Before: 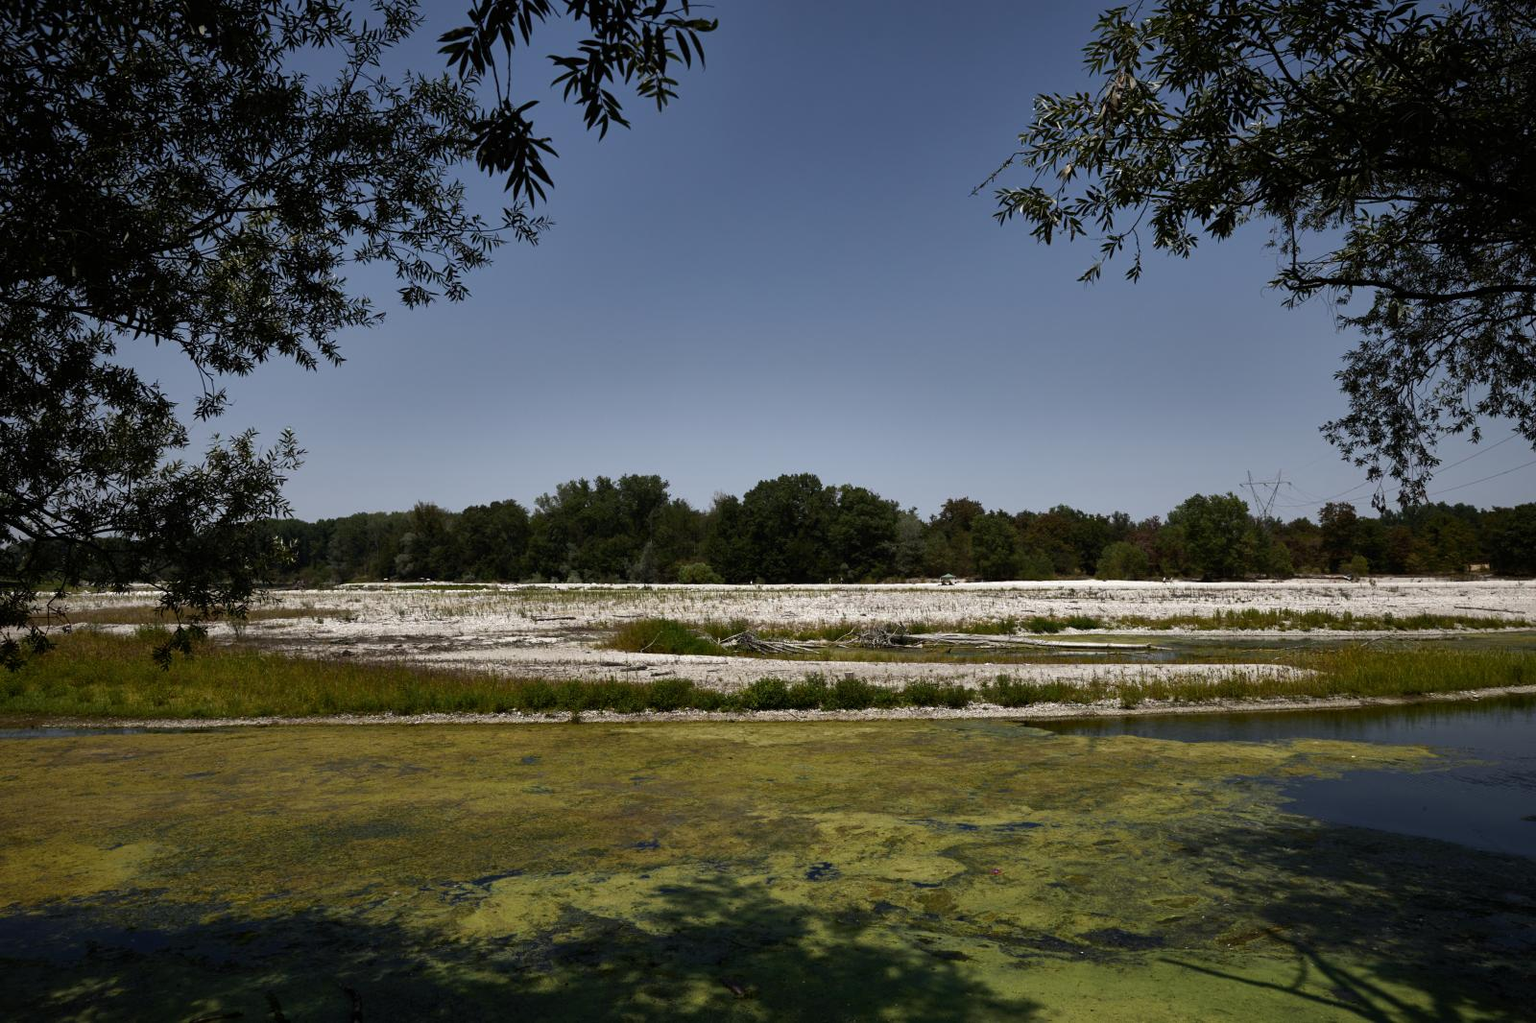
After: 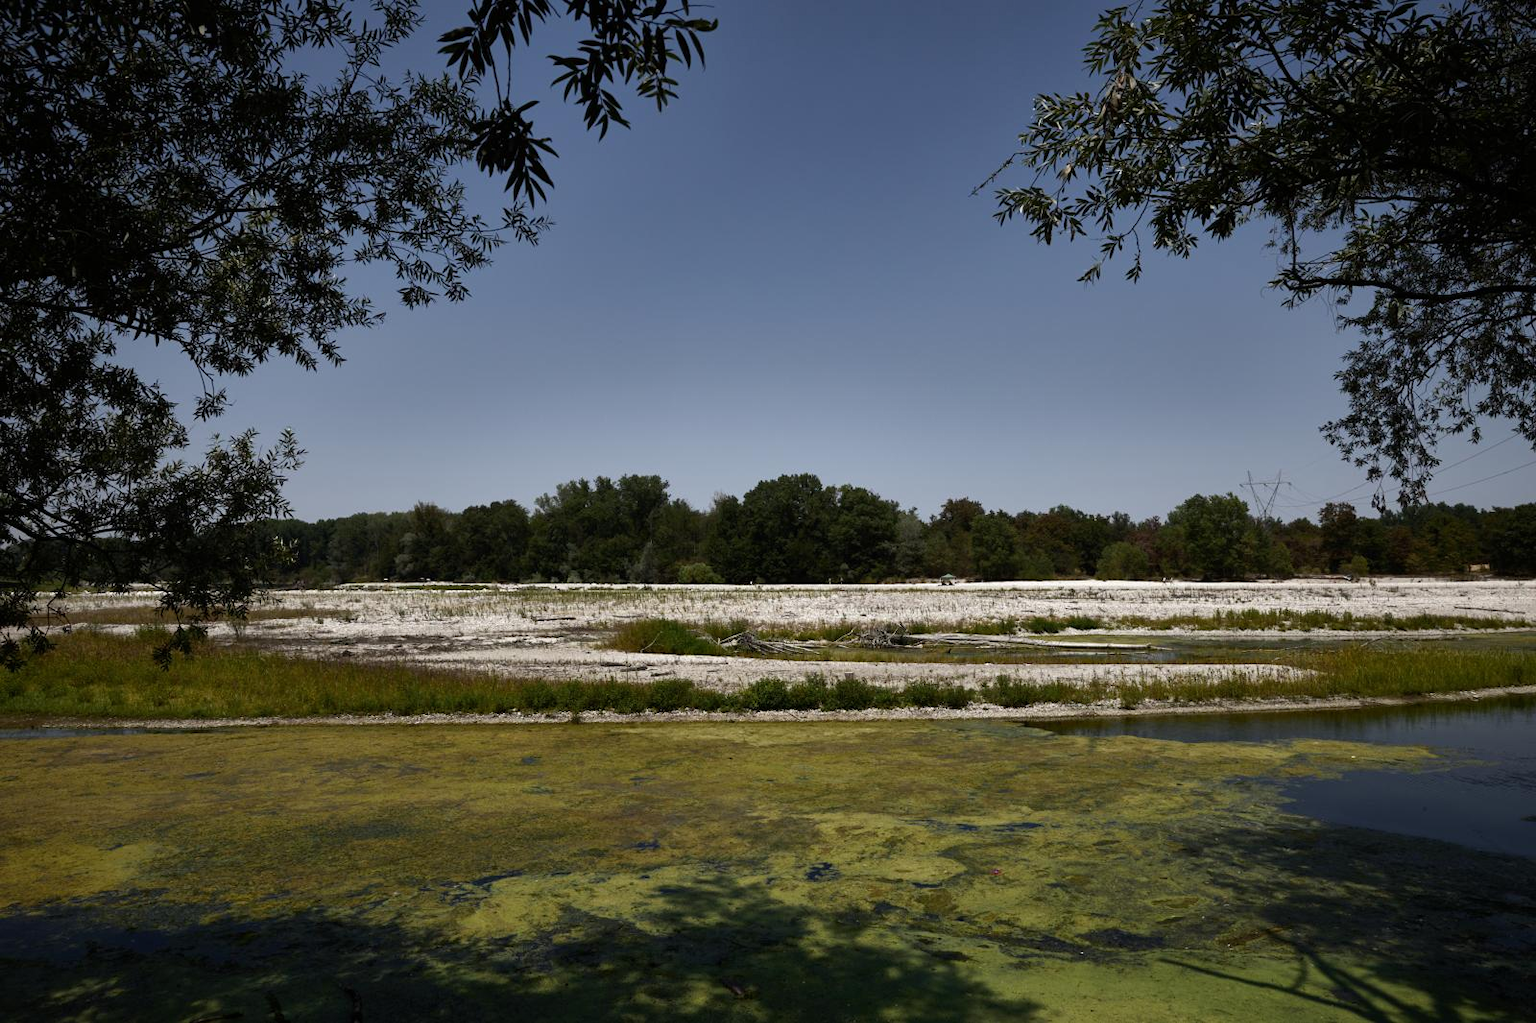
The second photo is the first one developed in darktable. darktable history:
shadows and highlights: radius 90.32, shadows -13.73, white point adjustment 0.222, highlights 32.41, compress 48.64%, highlights color adjustment 79.29%, soften with gaussian
